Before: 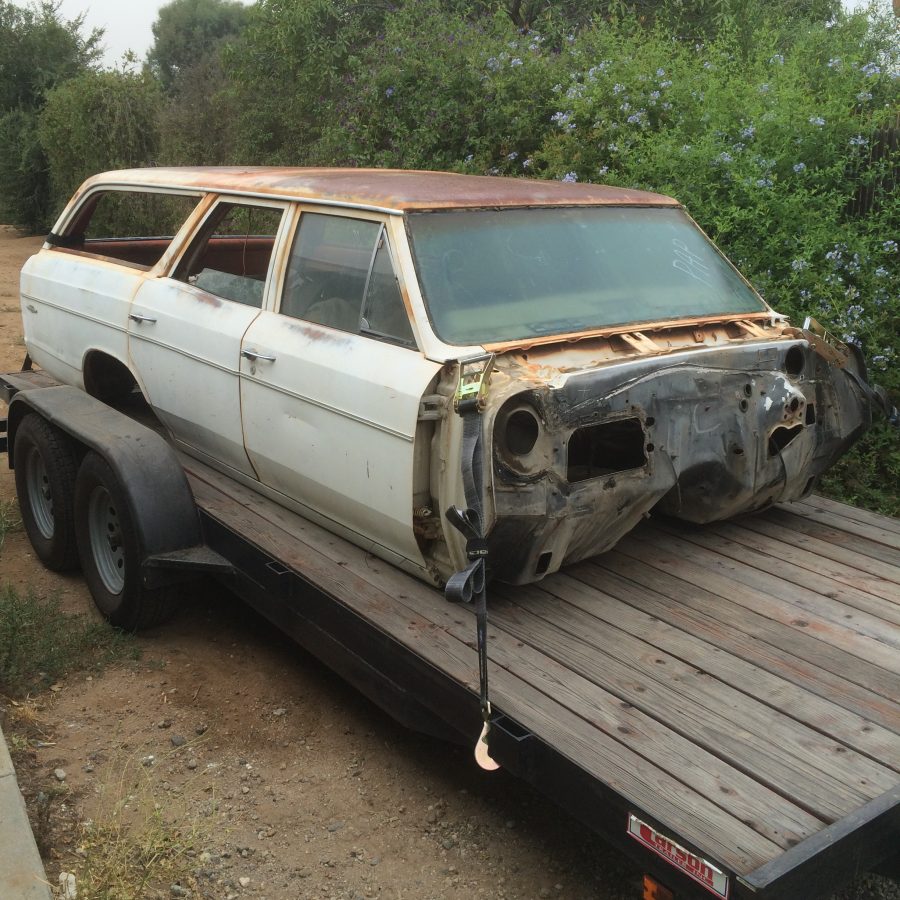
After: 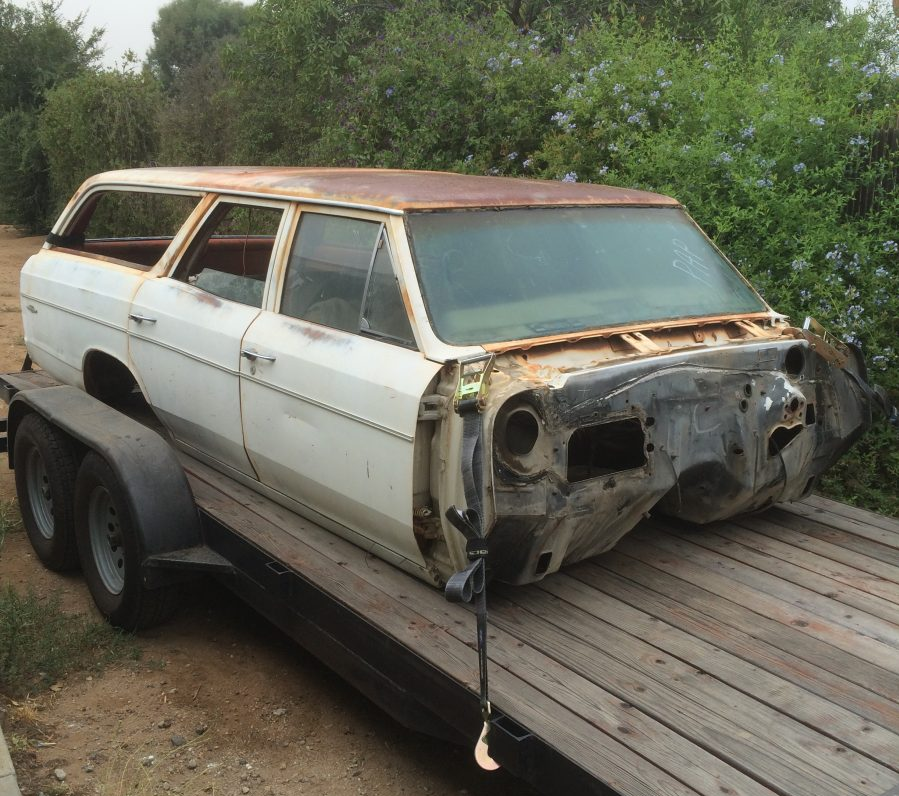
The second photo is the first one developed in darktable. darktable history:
crop and rotate: top 0%, bottom 11.54%
